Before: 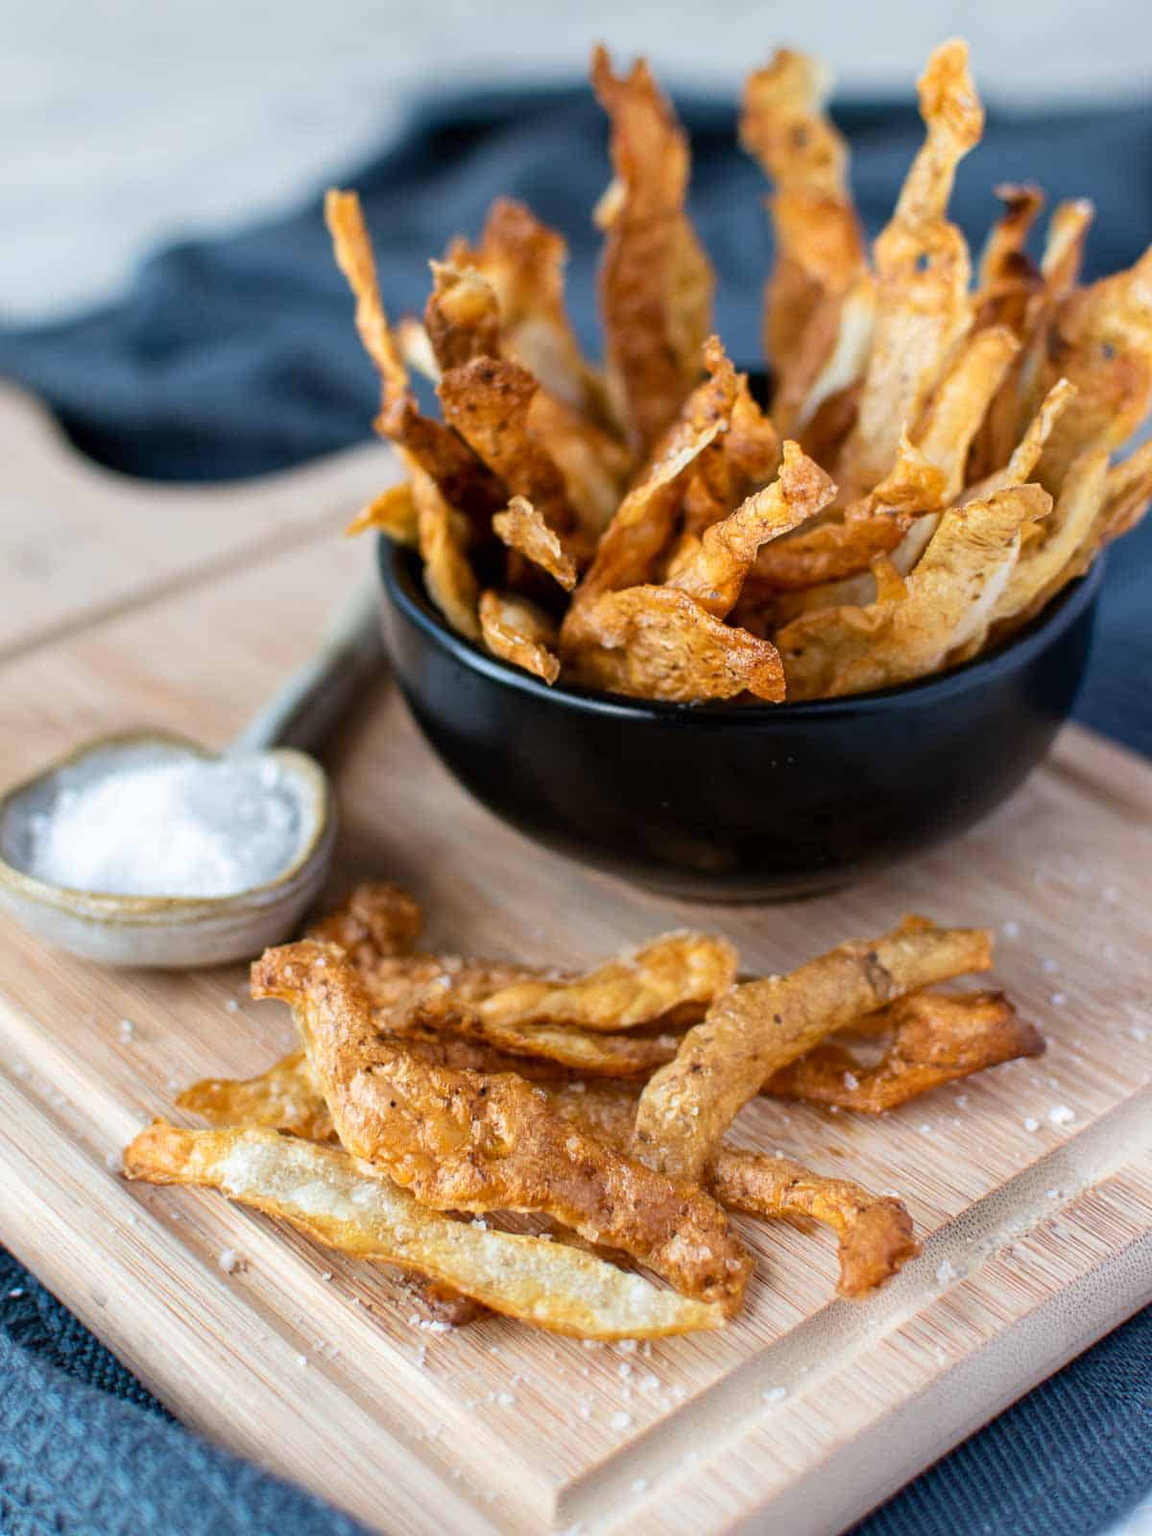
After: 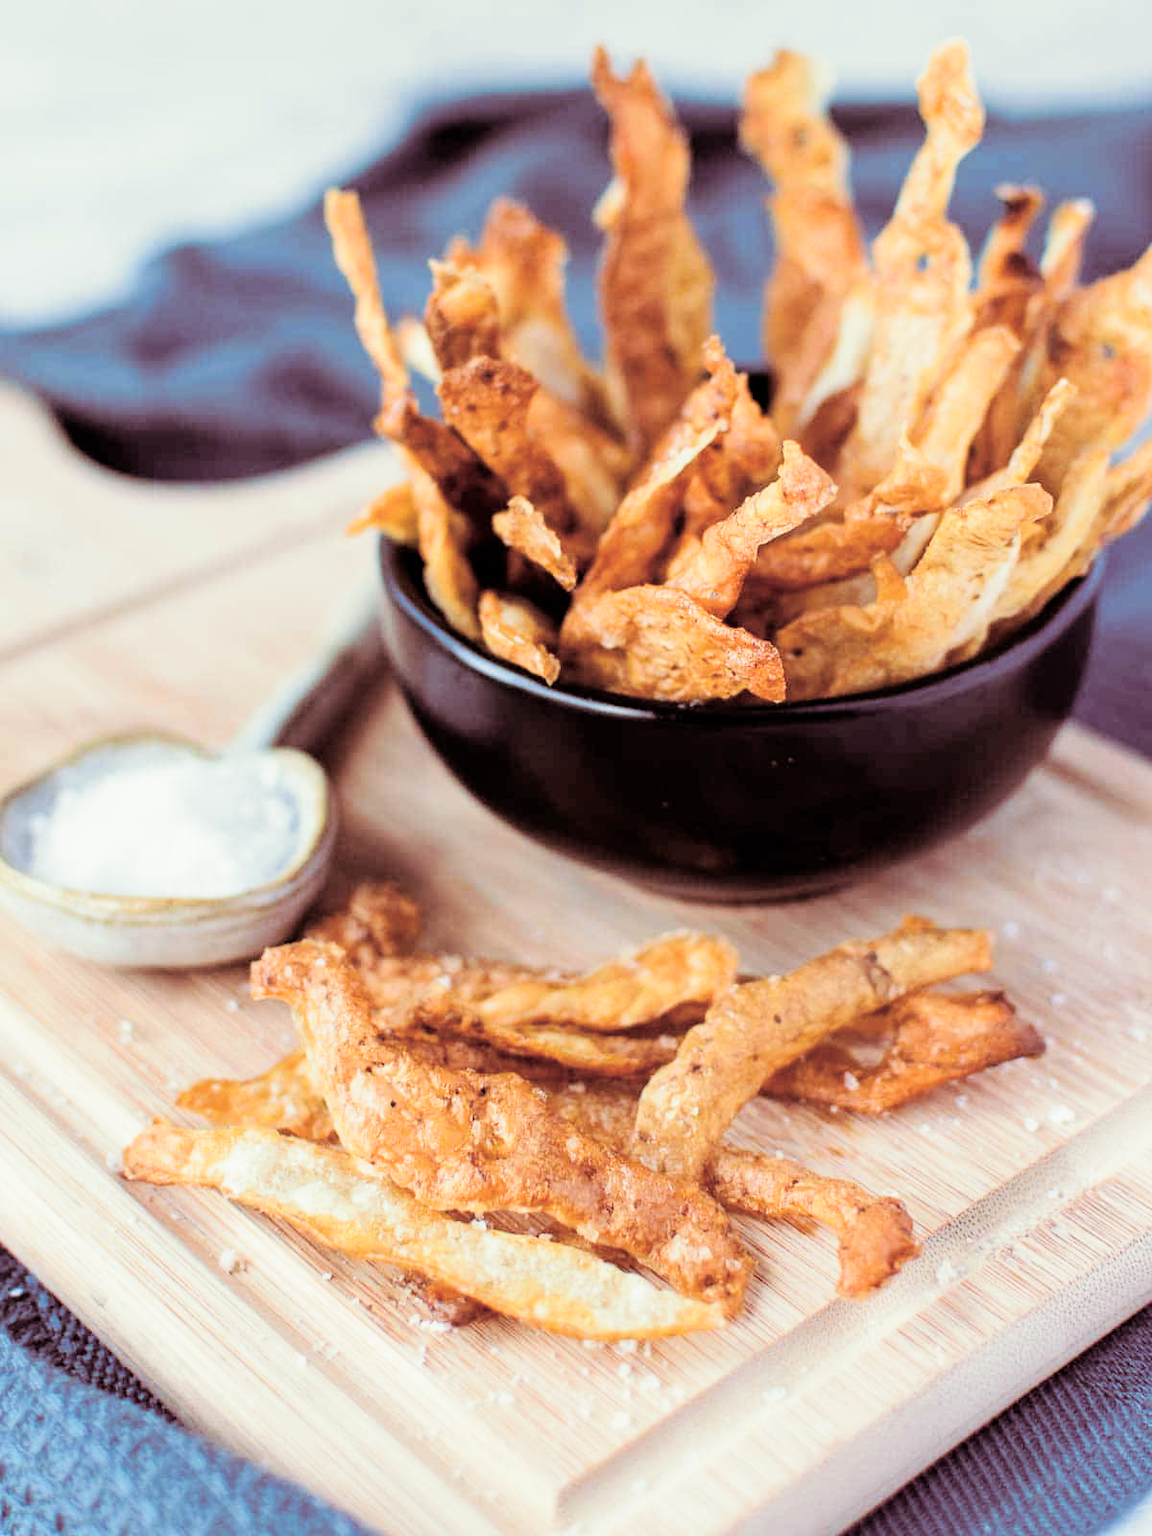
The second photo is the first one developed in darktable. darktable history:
exposure: exposure 1.2 EV, compensate highlight preservation false
split-toning: on, module defaults
shadows and highlights: shadows -10, white point adjustment 1.5, highlights 10
filmic rgb: black relative exposure -7.65 EV, white relative exposure 4.56 EV, hardness 3.61
